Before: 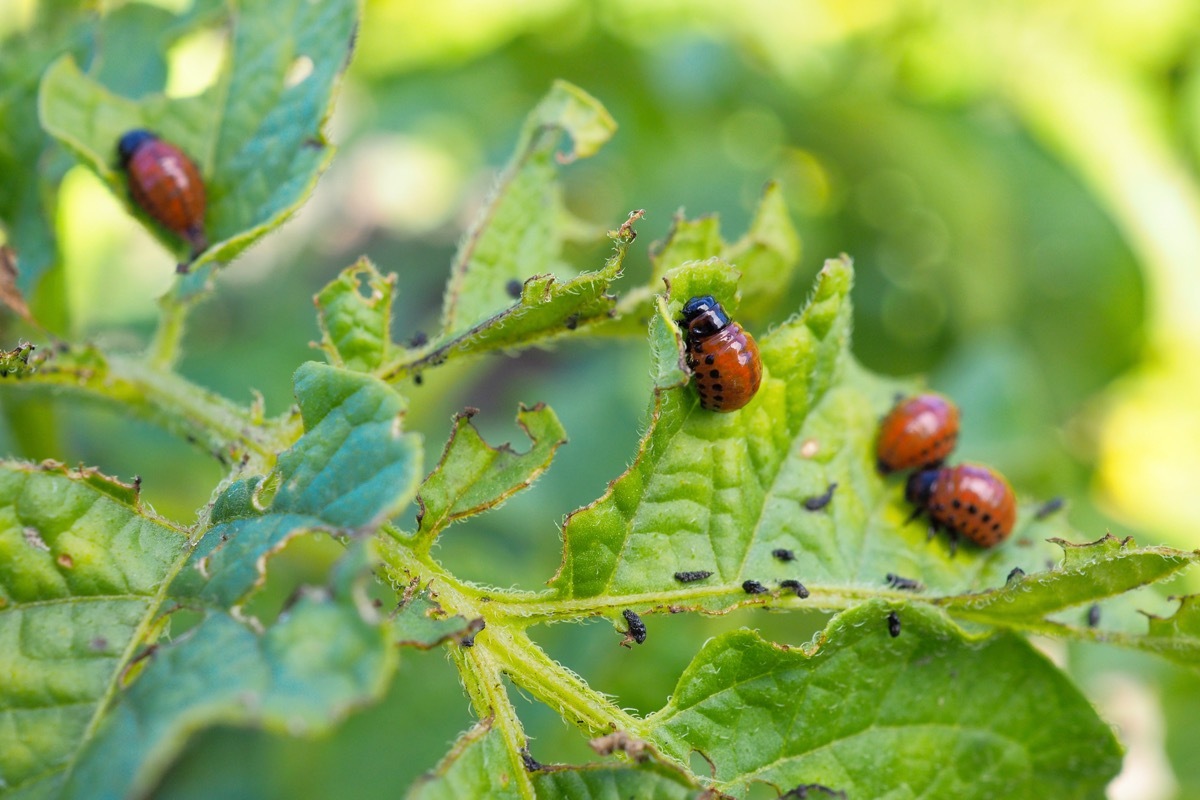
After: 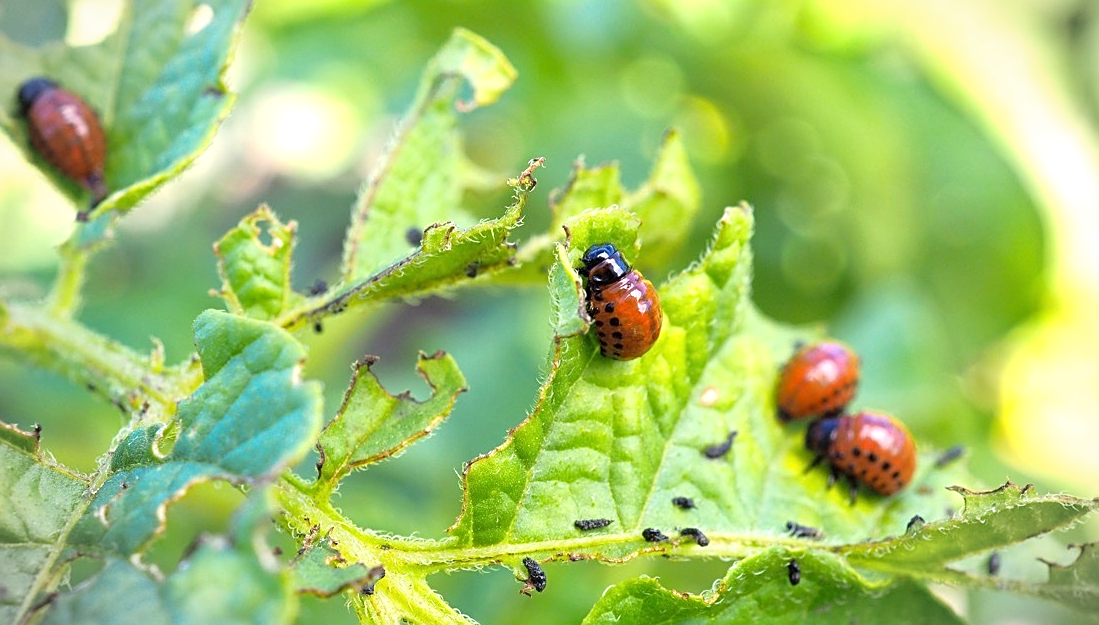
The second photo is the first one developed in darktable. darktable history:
sharpen: on, module defaults
crop: left 8.413%, top 6.557%, bottom 15.299%
exposure: exposure 0.636 EV, compensate highlight preservation false
vignetting: fall-off start 90.8%, fall-off radius 38.1%, brightness -0.29, center (0, 0.009), width/height ratio 1.227, shape 1.29, unbound false
